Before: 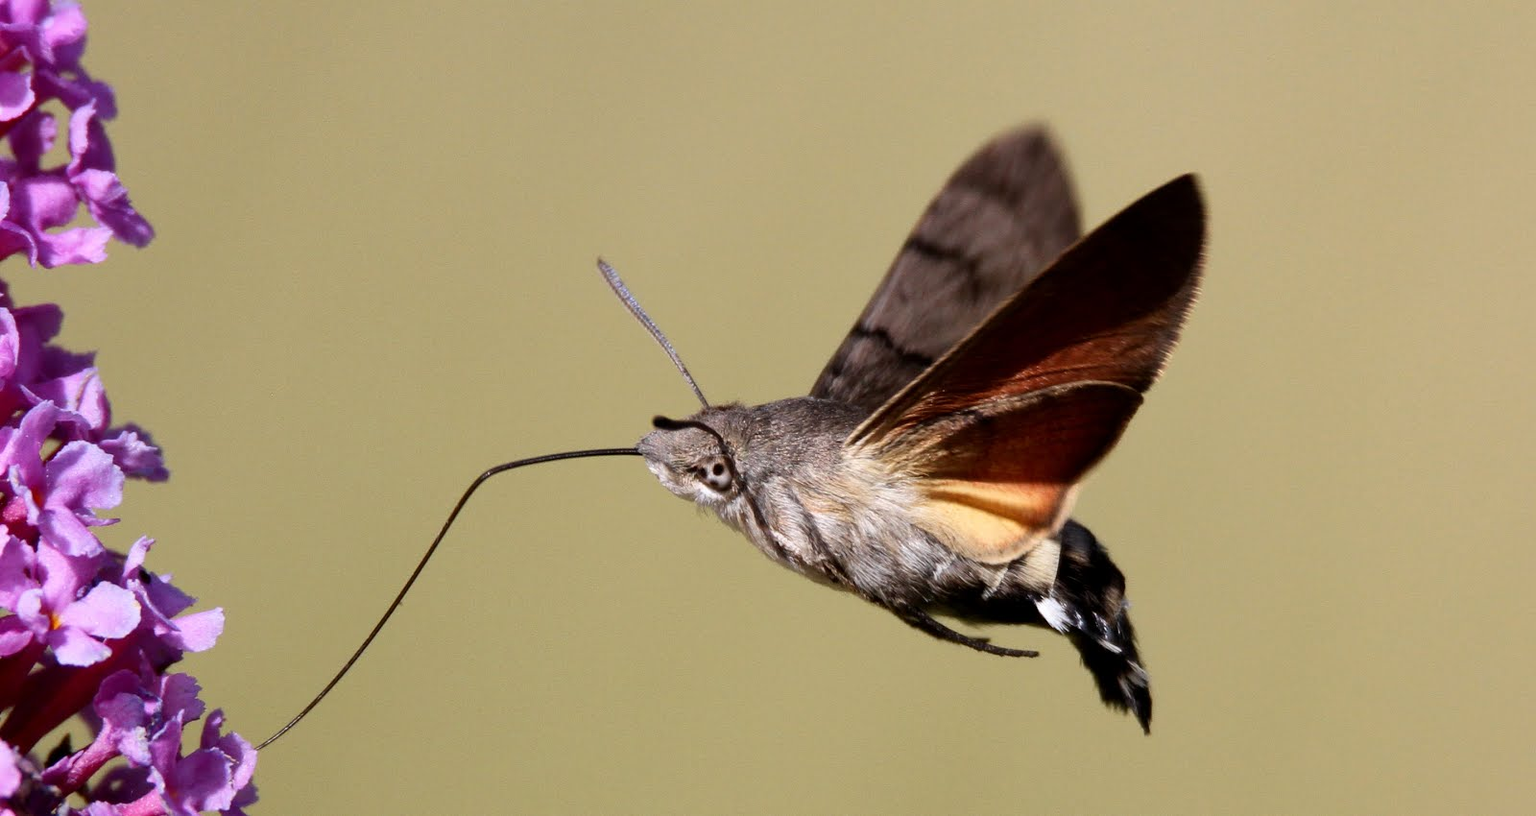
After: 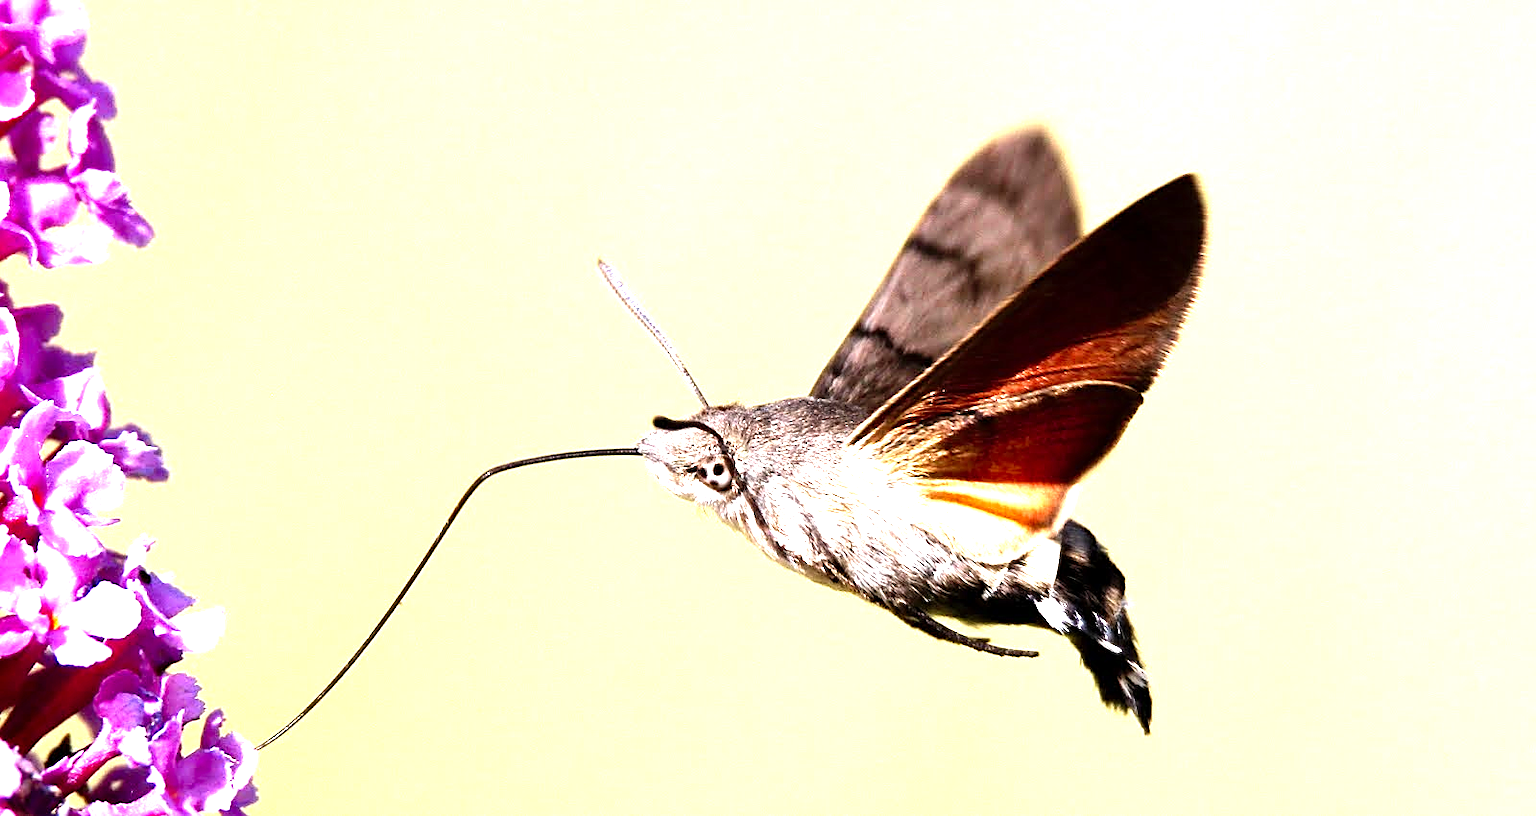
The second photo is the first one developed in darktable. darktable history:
levels: levels [0, 0.281, 0.562]
sharpen: on, module defaults
